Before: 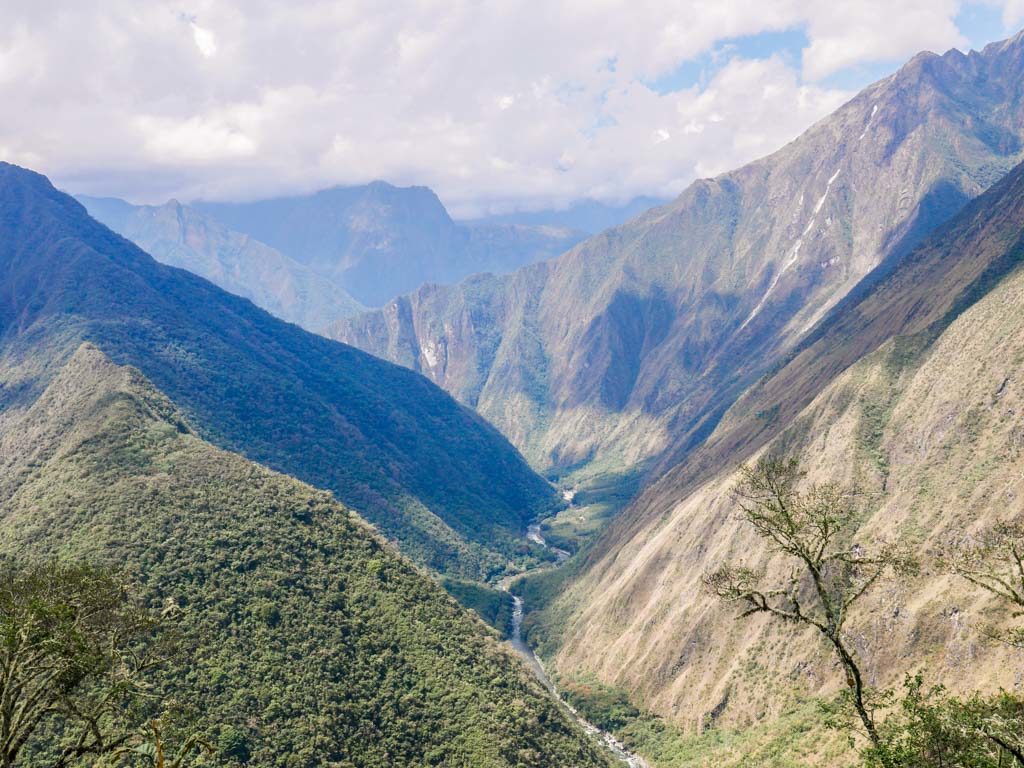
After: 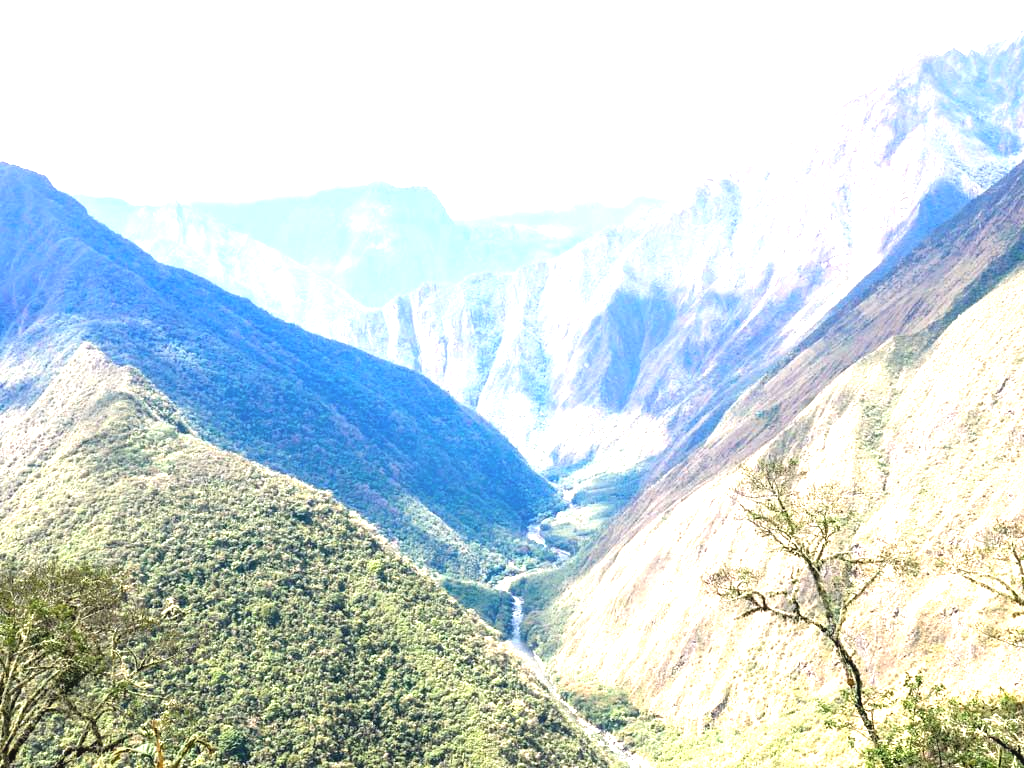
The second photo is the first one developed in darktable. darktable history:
exposure: exposure 1 EV, compensate highlight preservation false
contrast brightness saturation: contrast -0.096, saturation -0.088
tone equalizer: -8 EV -0.757 EV, -7 EV -0.714 EV, -6 EV -0.594 EV, -5 EV -0.413 EV, -3 EV 0.39 EV, -2 EV 0.6 EV, -1 EV 0.695 EV, +0 EV 0.746 EV
